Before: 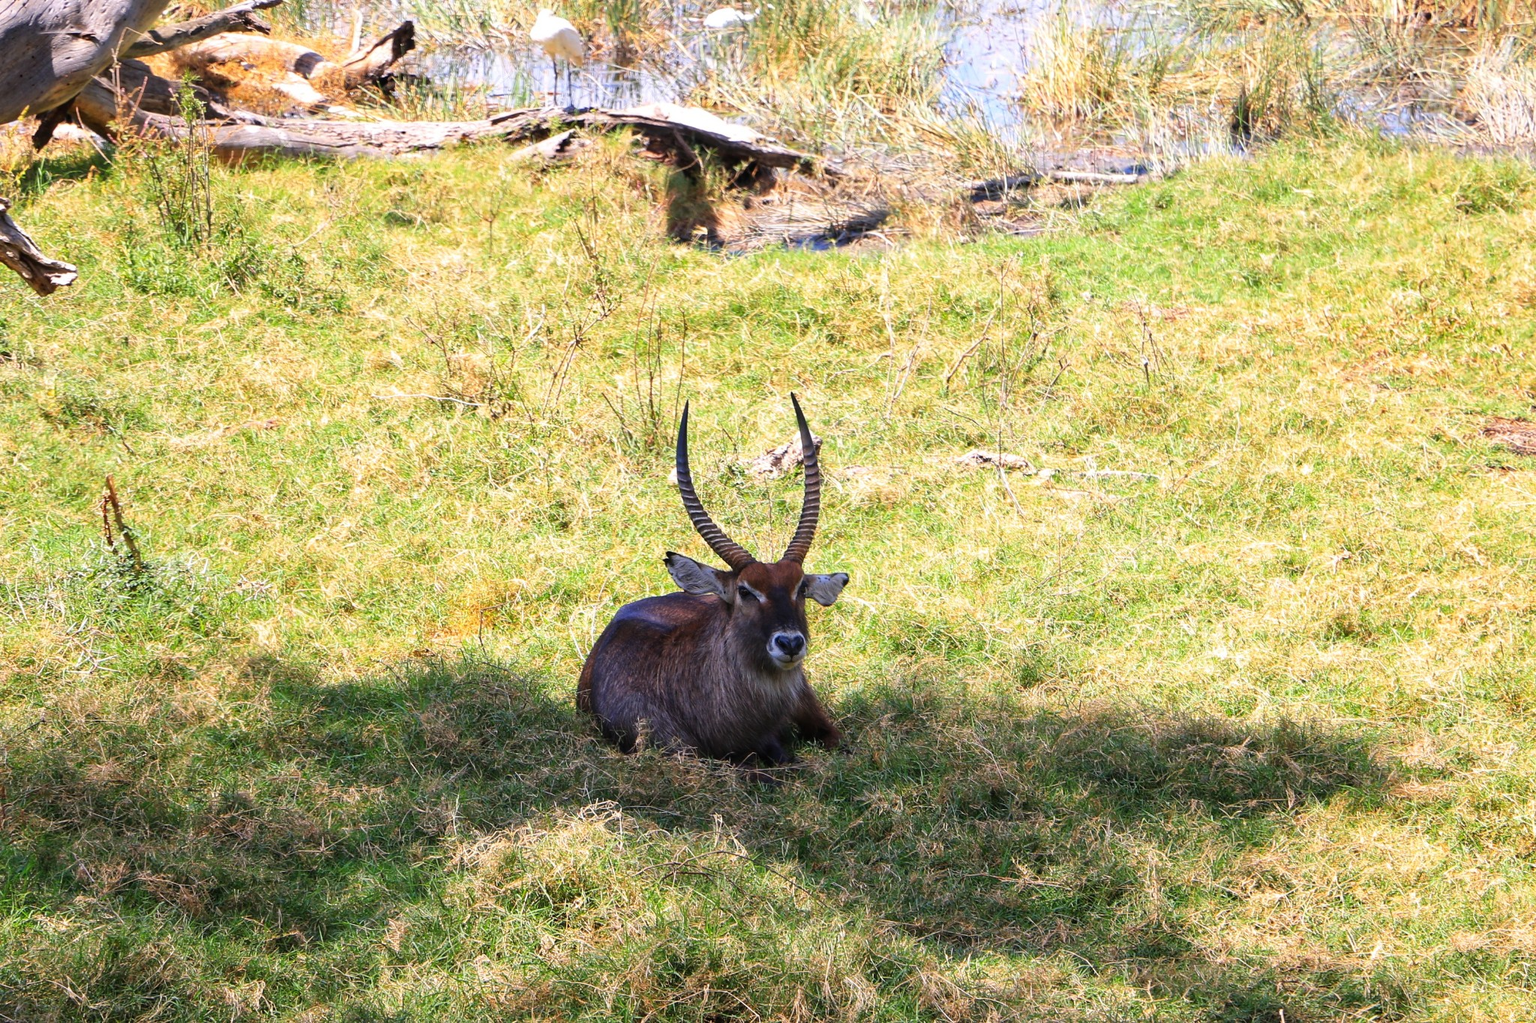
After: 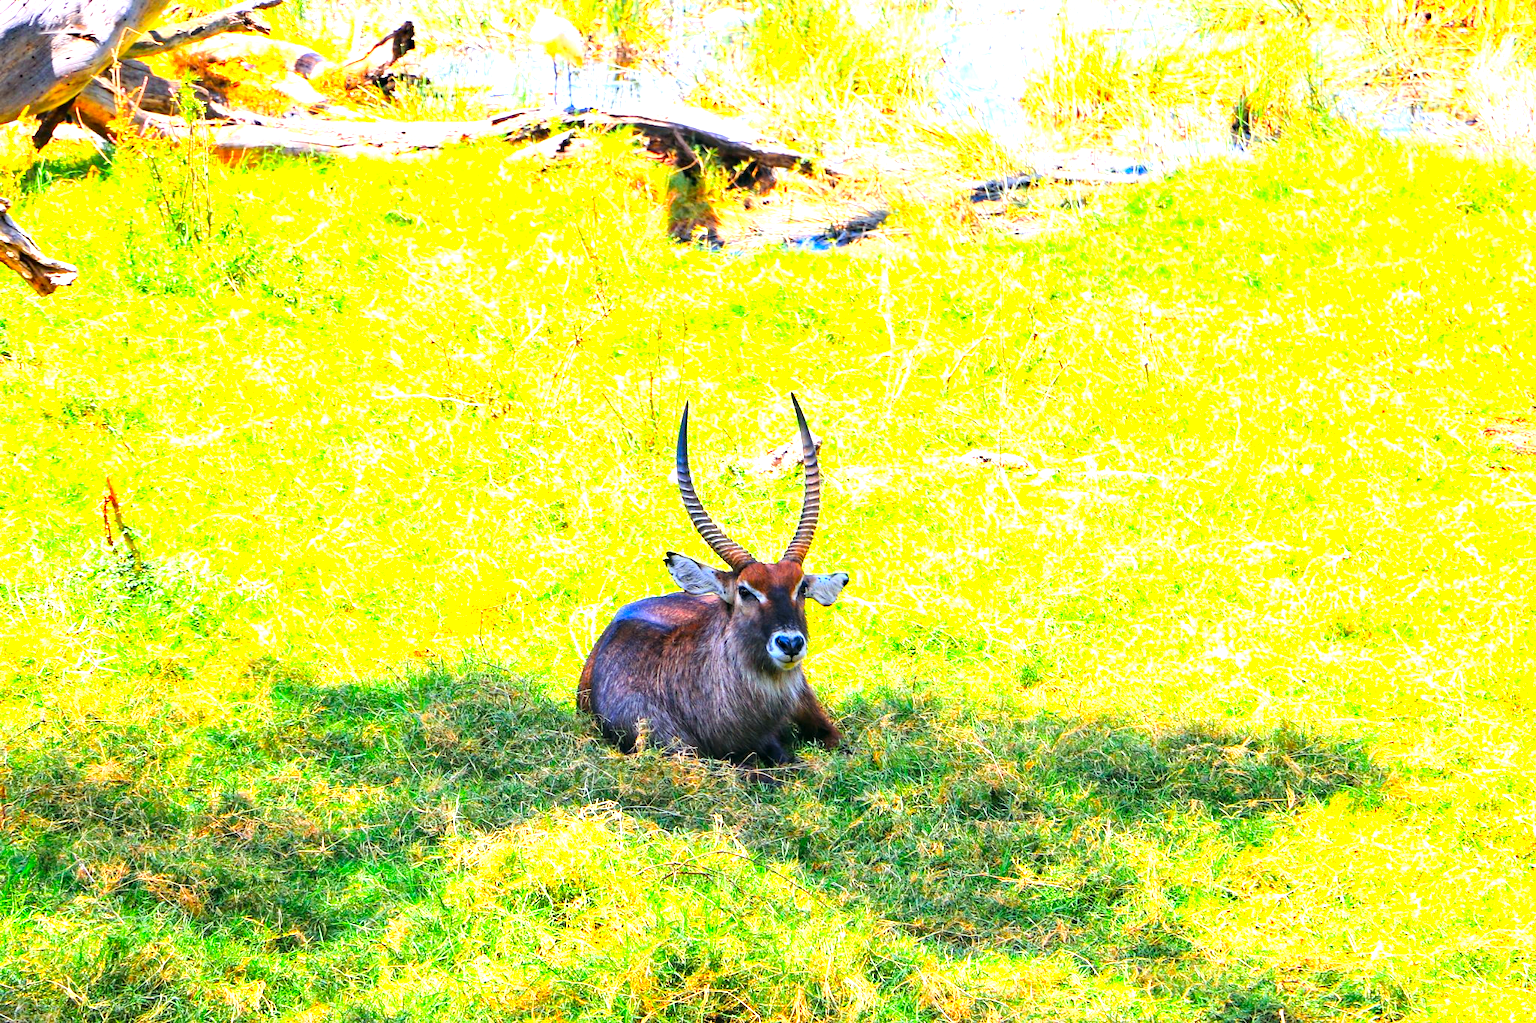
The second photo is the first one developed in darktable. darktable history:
haze removal: compatibility mode true, adaptive false
exposure: black level correction 0, exposure 1.384 EV, compensate exposure bias true, compensate highlight preservation false
color zones: curves: ch0 [(0.224, 0.526) (0.75, 0.5)]; ch1 [(0.055, 0.526) (0.224, 0.761) (0.377, 0.526) (0.75, 0.5)]
tone curve: curves: ch0 [(0, 0) (0.004, 0.001) (0.133, 0.112) (0.325, 0.362) (0.832, 0.893) (1, 1)], color space Lab, linked channels, preserve colors none
color correction: highlights a* -7.3, highlights b* 1.27, shadows a* -3.19, saturation 1.42
